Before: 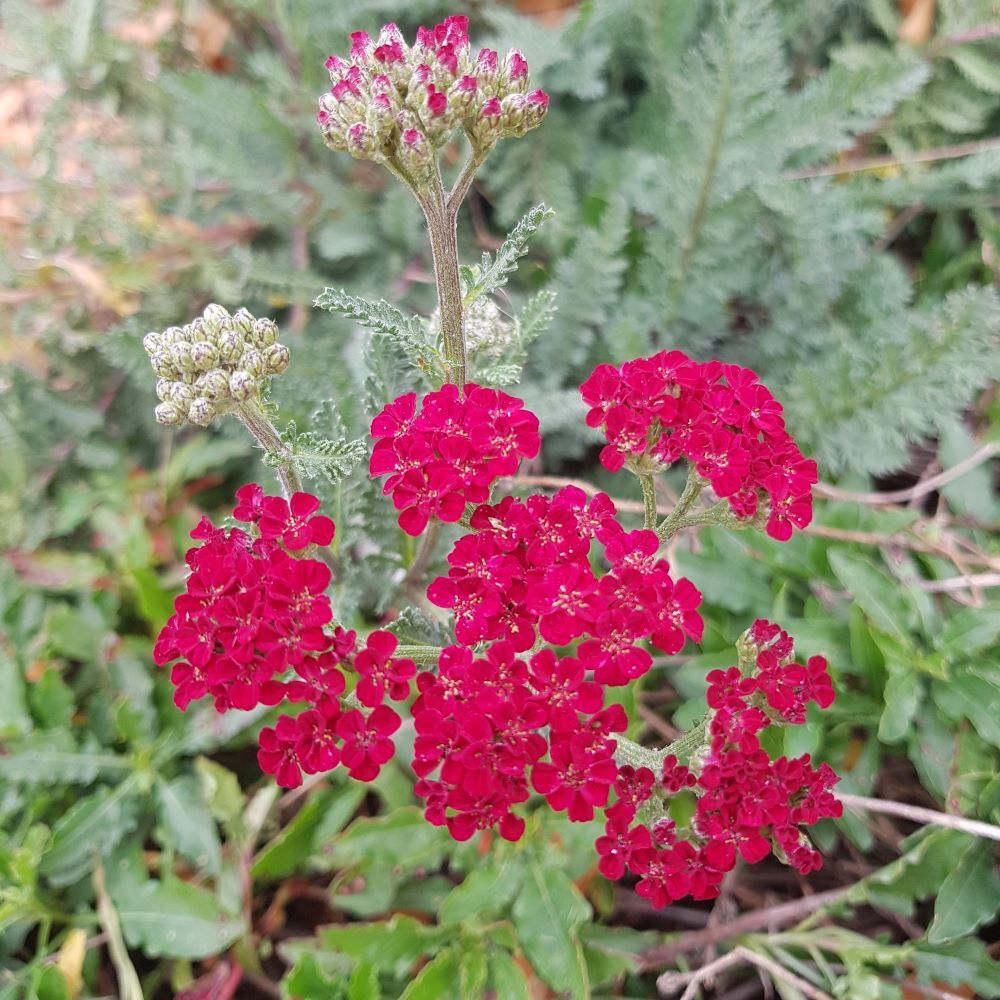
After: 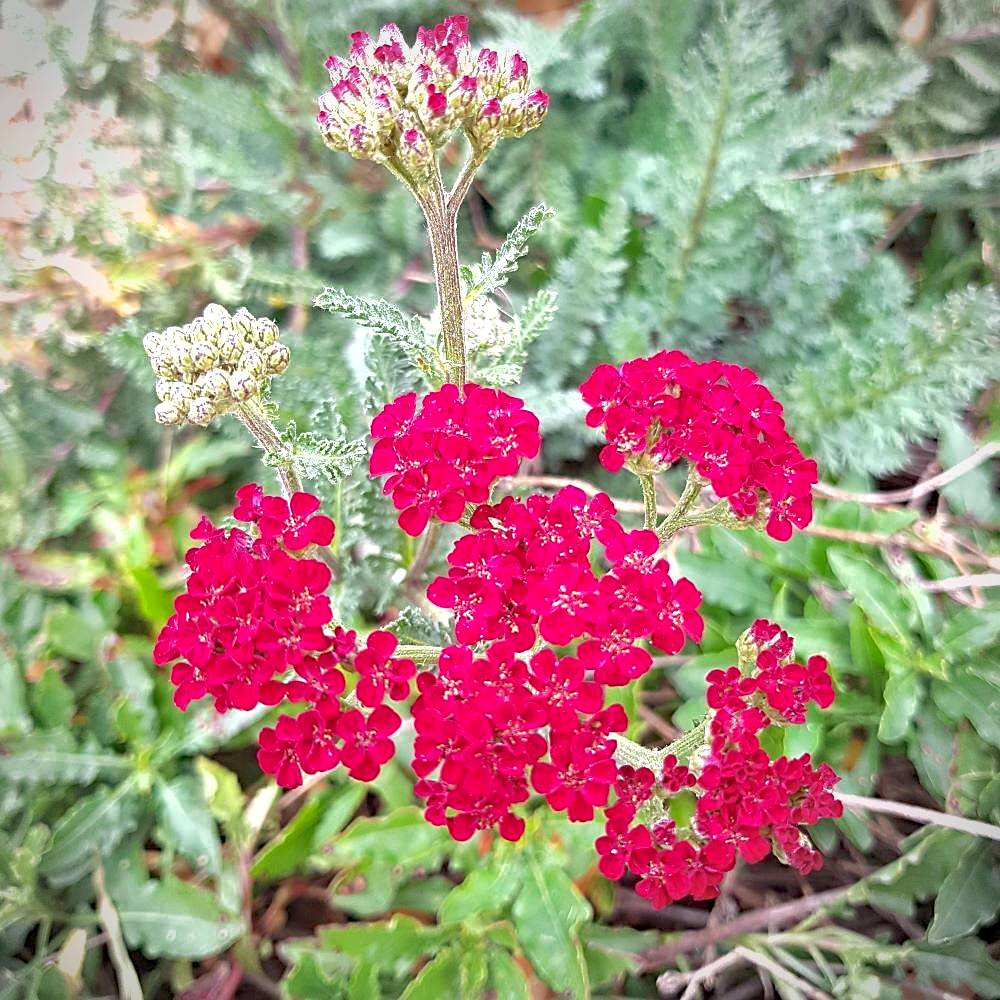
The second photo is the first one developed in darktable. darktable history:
vignetting: on, module defaults
exposure: black level correction 0, exposure 0.931 EV, compensate highlight preservation false
shadows and highlights: on, module defaults
sharpen: on, module defaults
haze removal: compatibility mode true, adaptive false
color zones: curves: ch0 [(0.068, 0.464) (0.25, 0.5) (0.48, 0.508) (0.75, 0.536) (0.886, 0.476) (0.967, 0.456)]; ch1 [(0.066, 0.456) (0.25, 0.5) (0.616, 0.508) (0.746, 0.56) (0.934, 0.444)]
